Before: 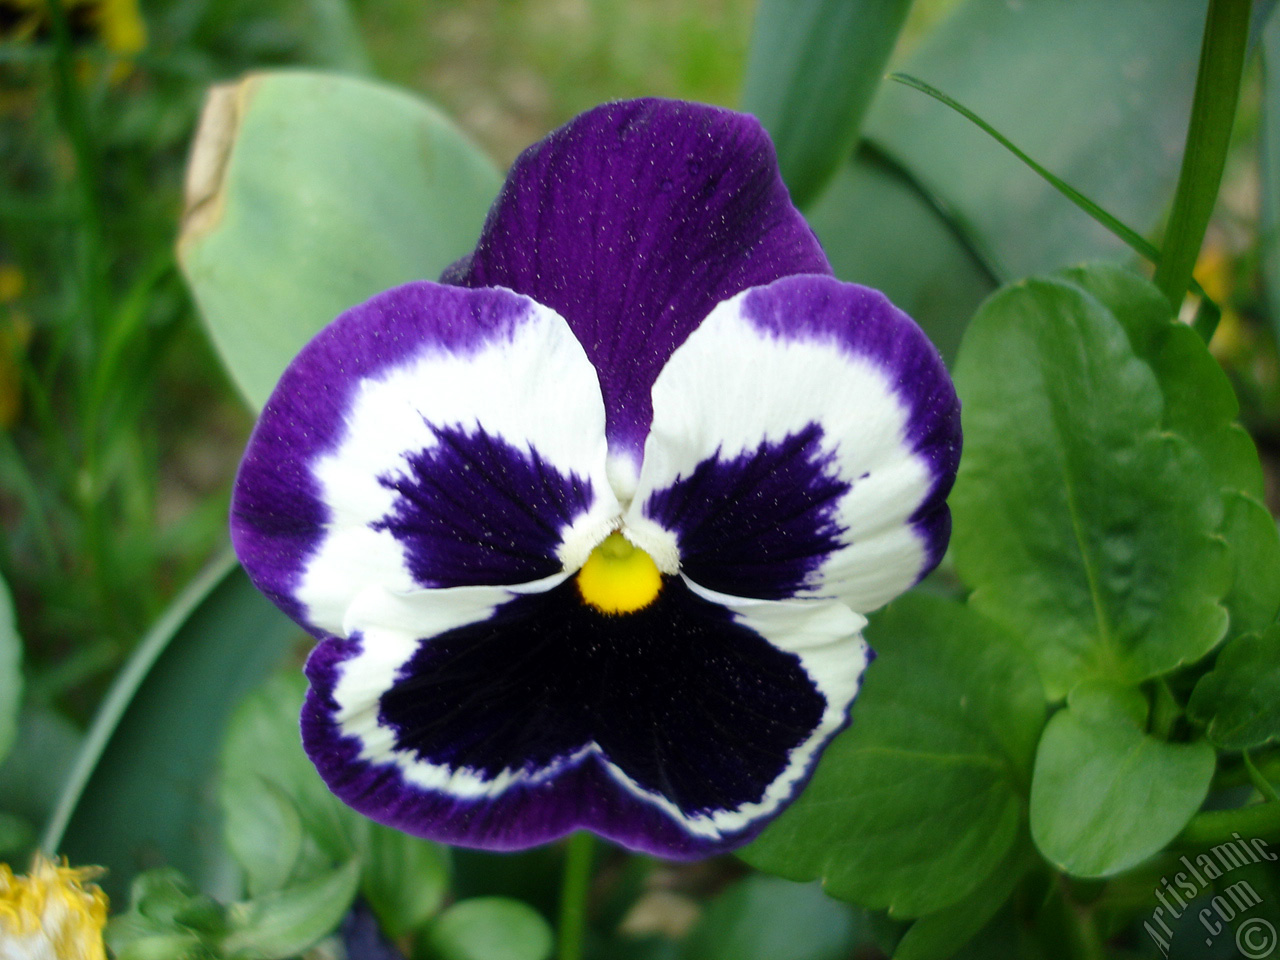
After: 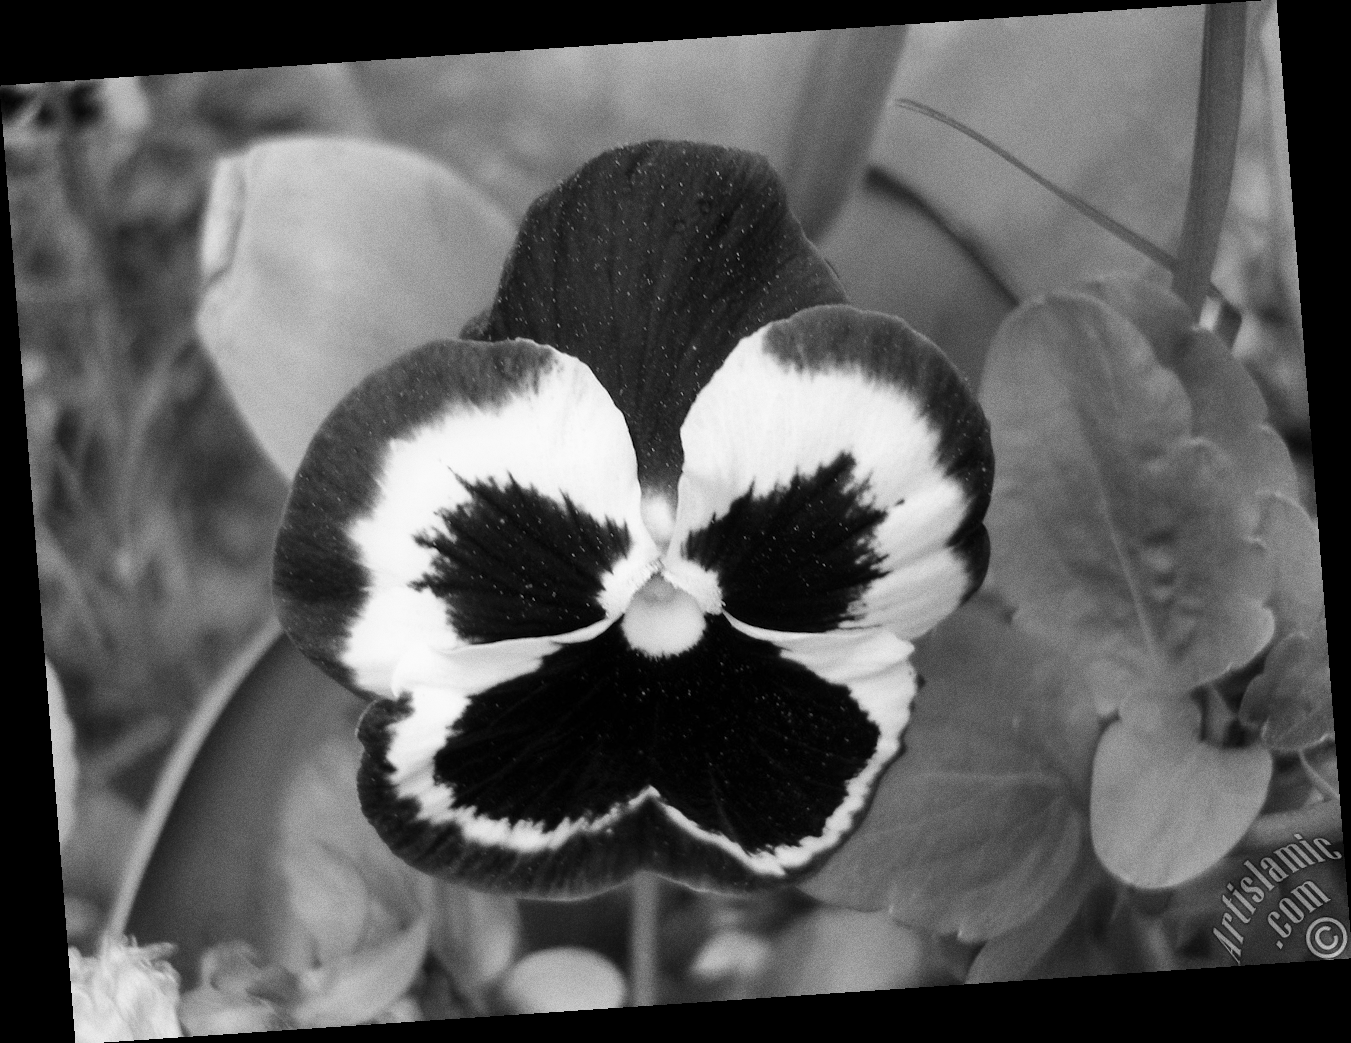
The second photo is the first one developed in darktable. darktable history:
shadows and highlights: white point adjustment 0.05, highlights color adjustment 55.9%, soften with gaussian
rotate and perspective: rotation -4.2°, shear 0.006, automatic cropping off
grain: coarseness 0.09 ISO
monochrome: a -6.99, b 35.61, size 1.4
